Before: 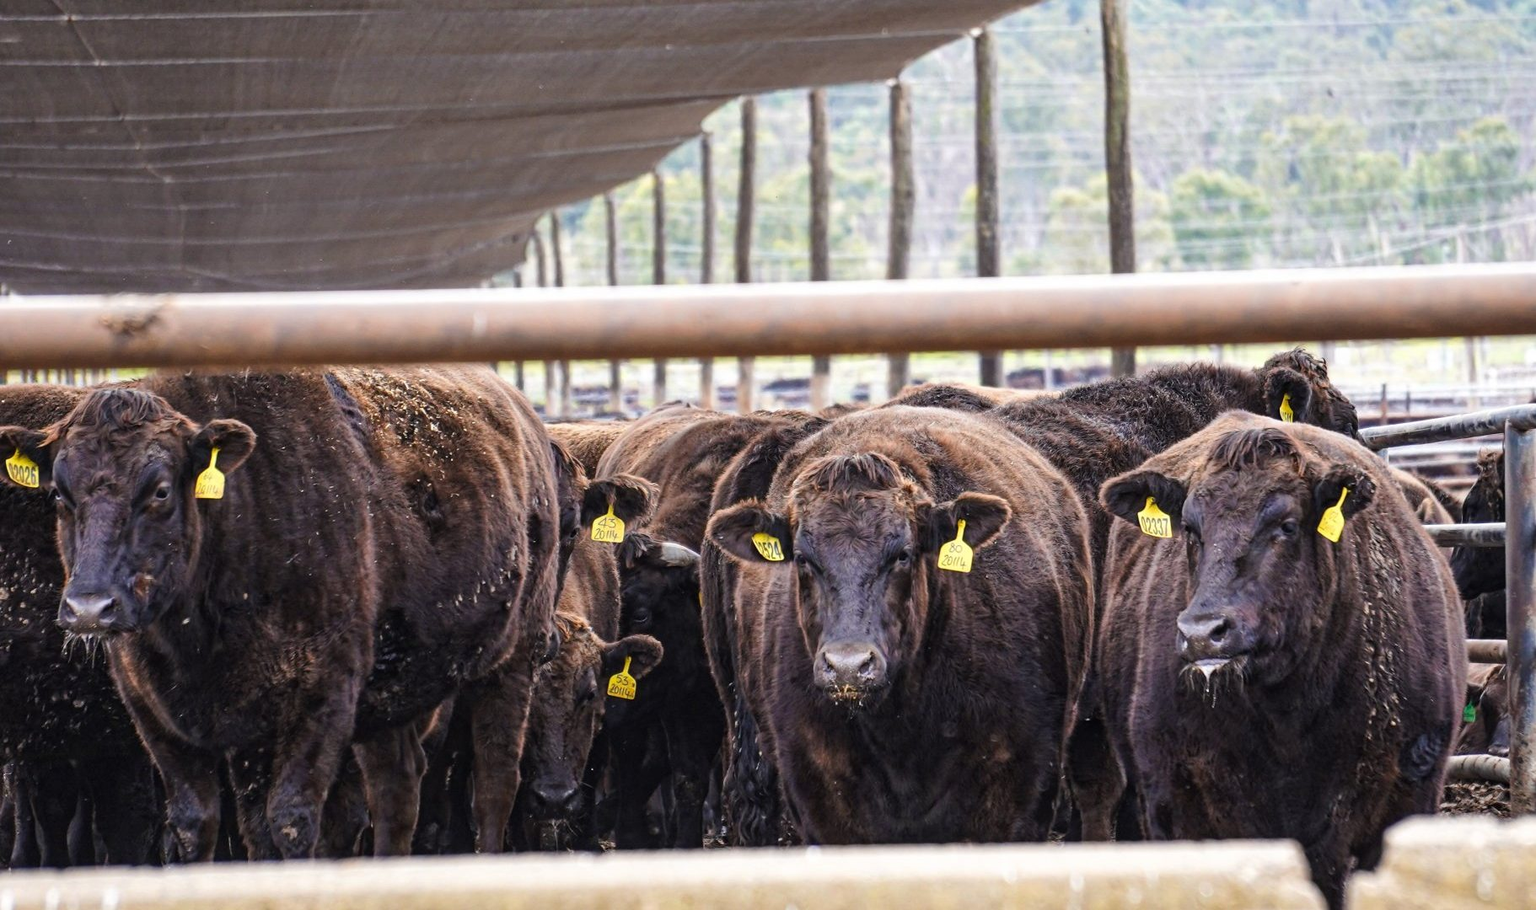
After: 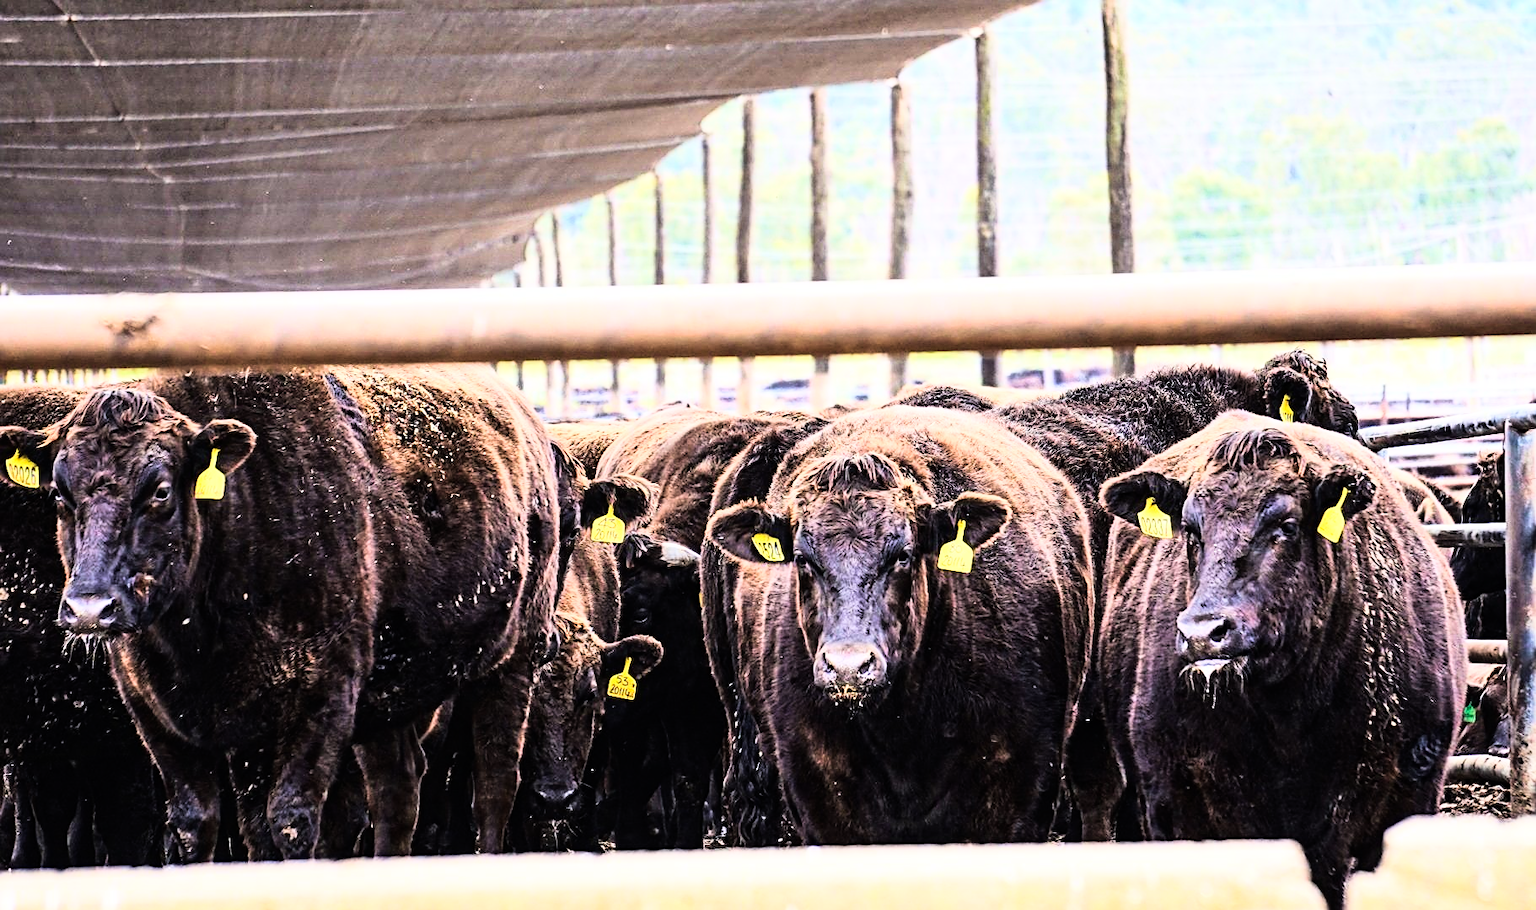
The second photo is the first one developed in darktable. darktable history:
sharpen: on, module defaults
velvia: on, module defaults
rgb curve: curves: ch0 [(0, 0) (0.21, 0.15) (0.24, 0.21) (0.5, 0.75) (0.75, 0.96) (0.89, 0.99) (1, 1)]; ch1 [(0, 0.02) (0.21, 0.13) (0.25, 0.2) (0.5, 0.67) (0.75, 0.9) (0.89, 0.97) (1, 1)]; ch2 [(0, 0.02) (0.21, 0.13) (0.25, 0.2) (0.5, 0.67) (0.75, 0.9) (0.89, 0.97) (1, 1)], compensate middle gray true
